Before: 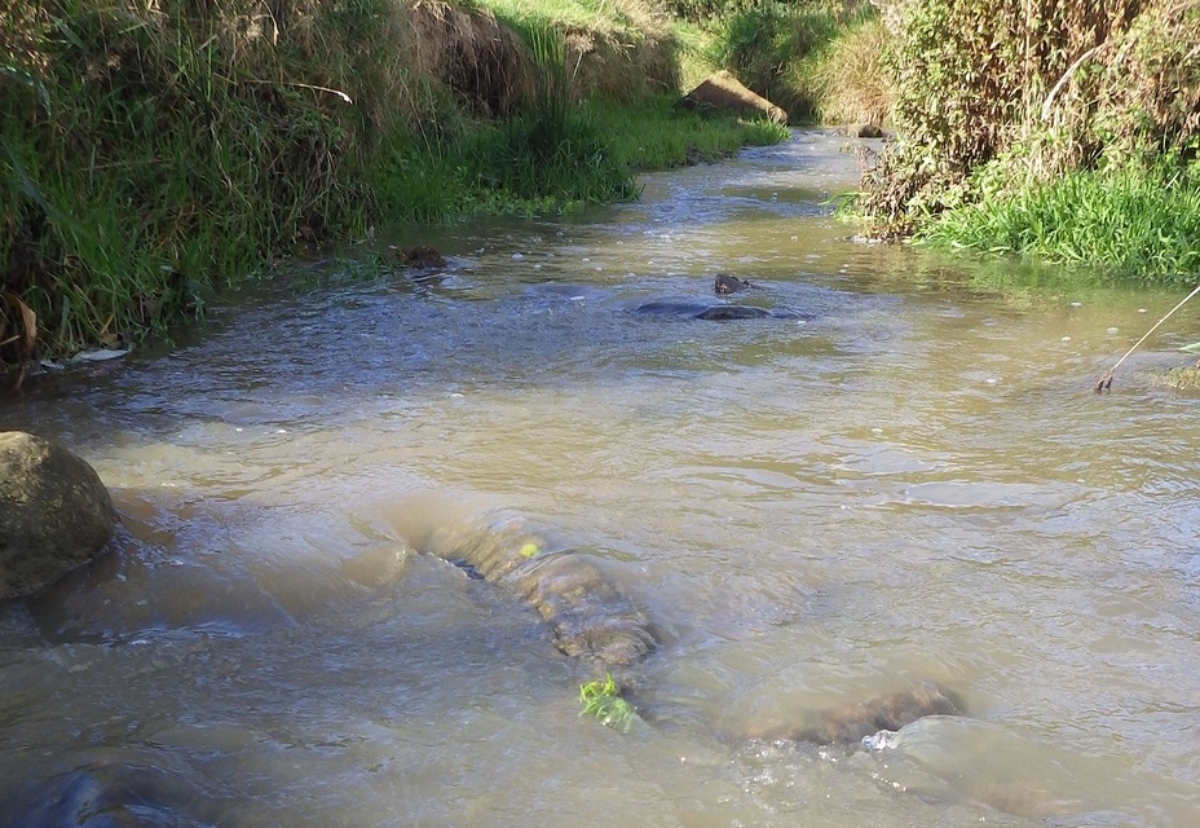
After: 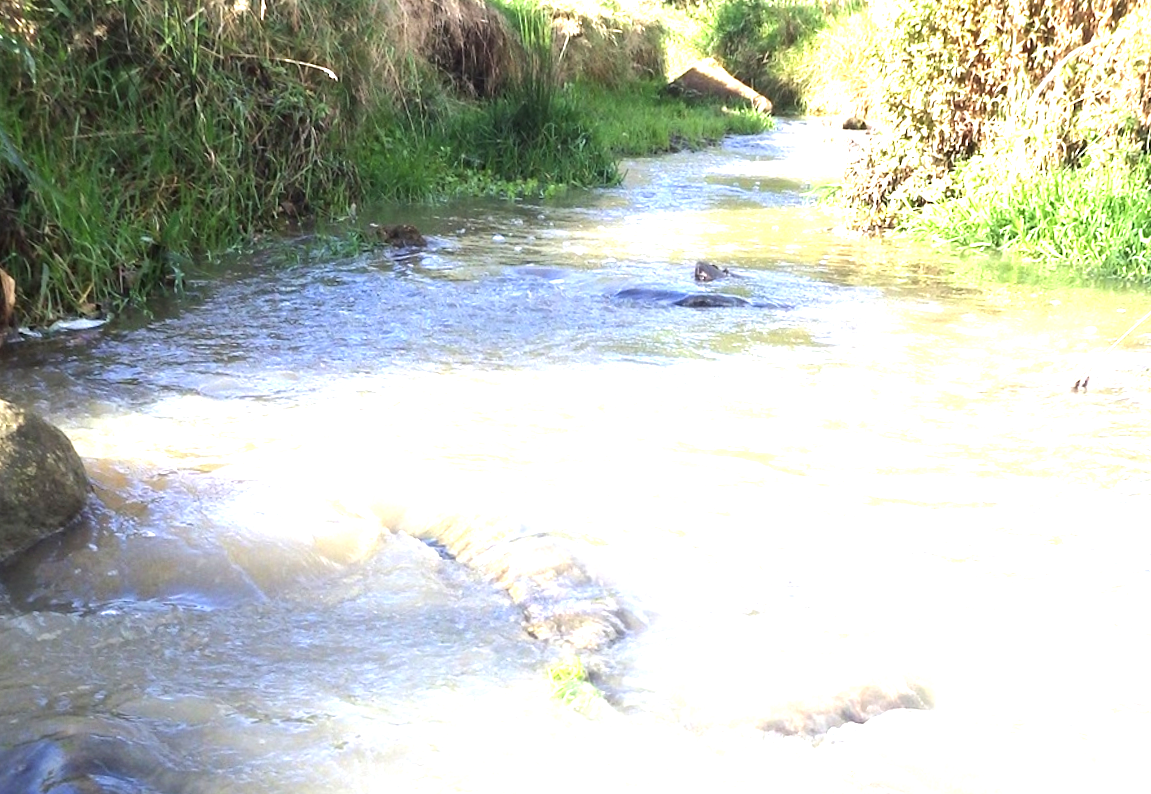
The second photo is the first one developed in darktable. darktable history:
crop and rotate: angle -1.69°
tone equalizer: -8 EV -0.417 EV, -7 EV -0.389 EV, -6 EV -0.333 EV, -5 EV -0.222 EV, -3 EV 0.222 EV, -2 EV 0.333 EV, -1 EV 0.389 EV, +0 EV 0.417 EV, edges refinement/feathering 500, mask exposure compensation -1.57 EV, preserve details no
exposure: exposure 1.5 EV, compensate highlight preservation false
